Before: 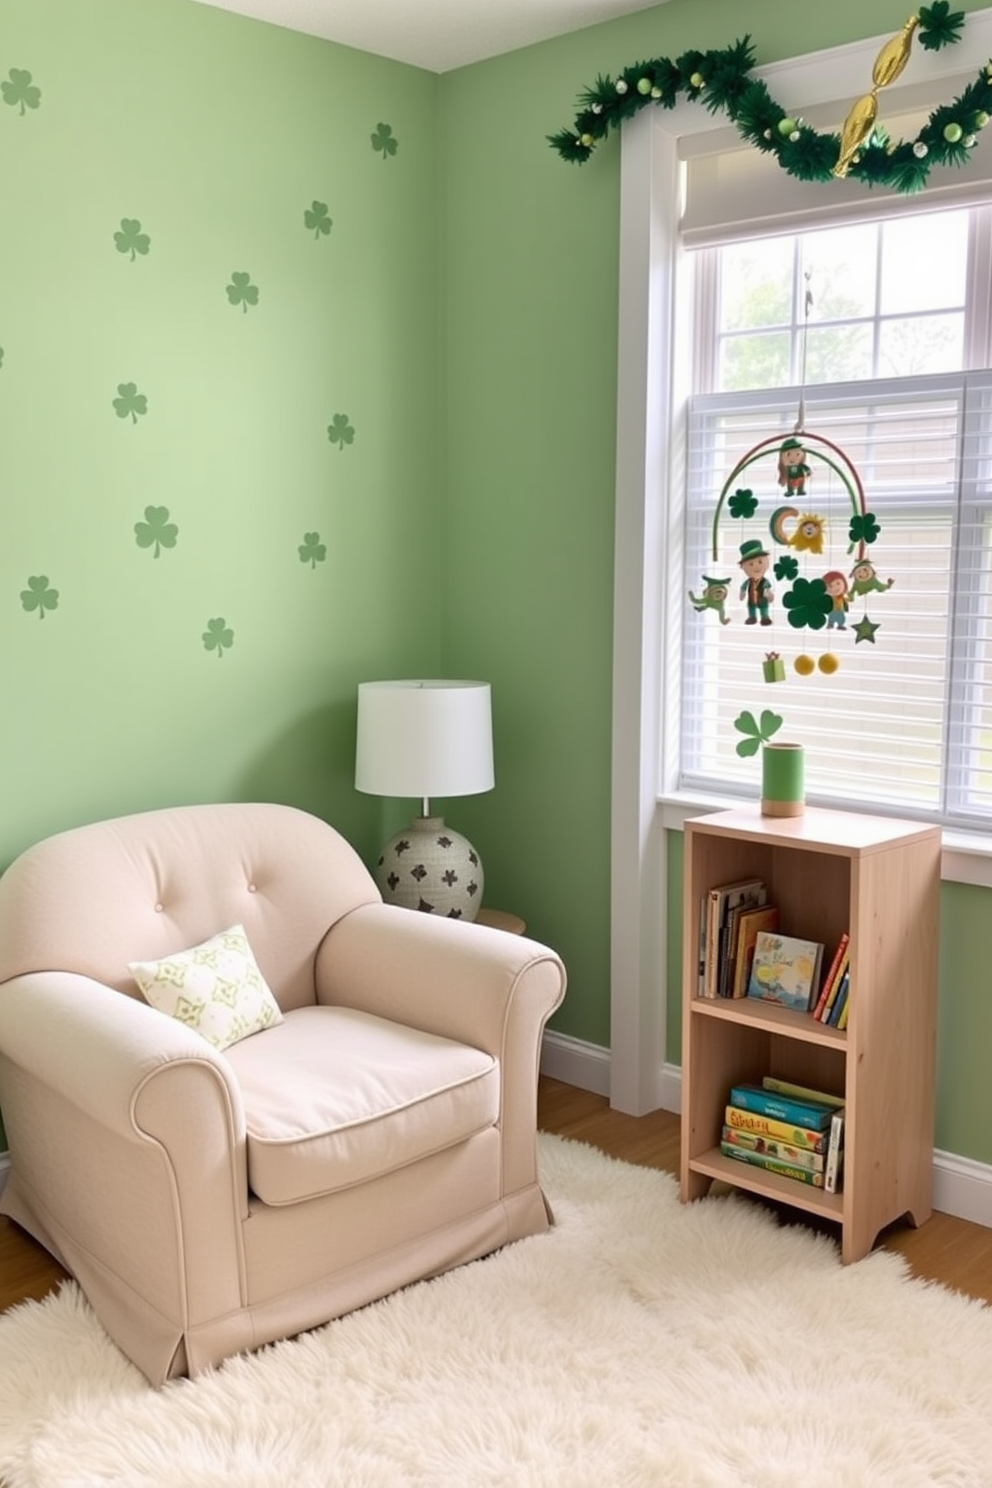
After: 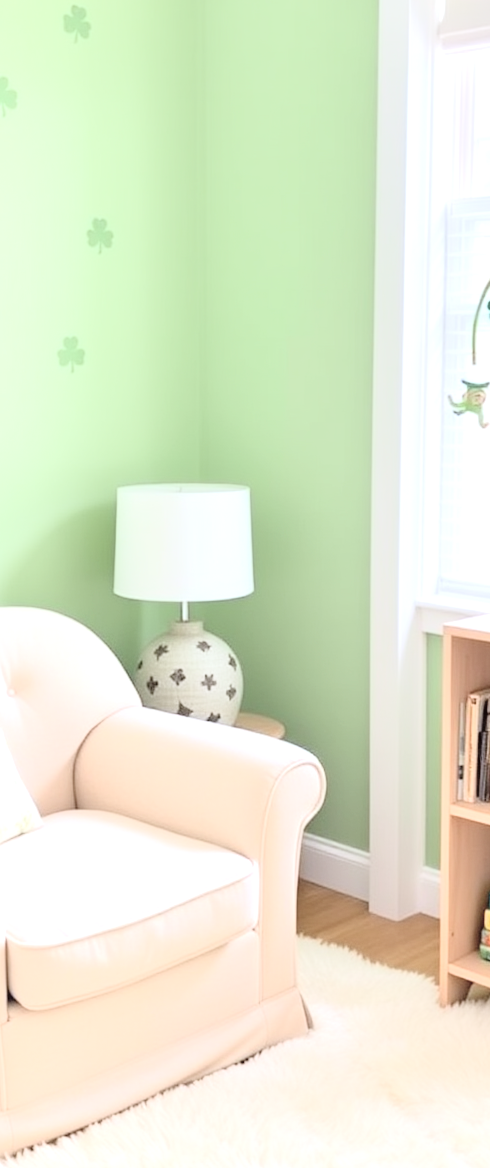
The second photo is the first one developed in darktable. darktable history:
white balance: red 0.967, blue 1.049
tone curve: curves: ch0 [(0, 0) (0.169, 0.367) (0.635, 0.859) (1, 1)], color space Lab, independent channels, preserve colors none
crop and rotate: angle 0.02°, left 24.353%, top 13.219%, right 26.156%, bottom 8.224%
exposure: black level correction 0, exposure 0.7 EV, compensate exposure bias true, compensate highlight preservation false
